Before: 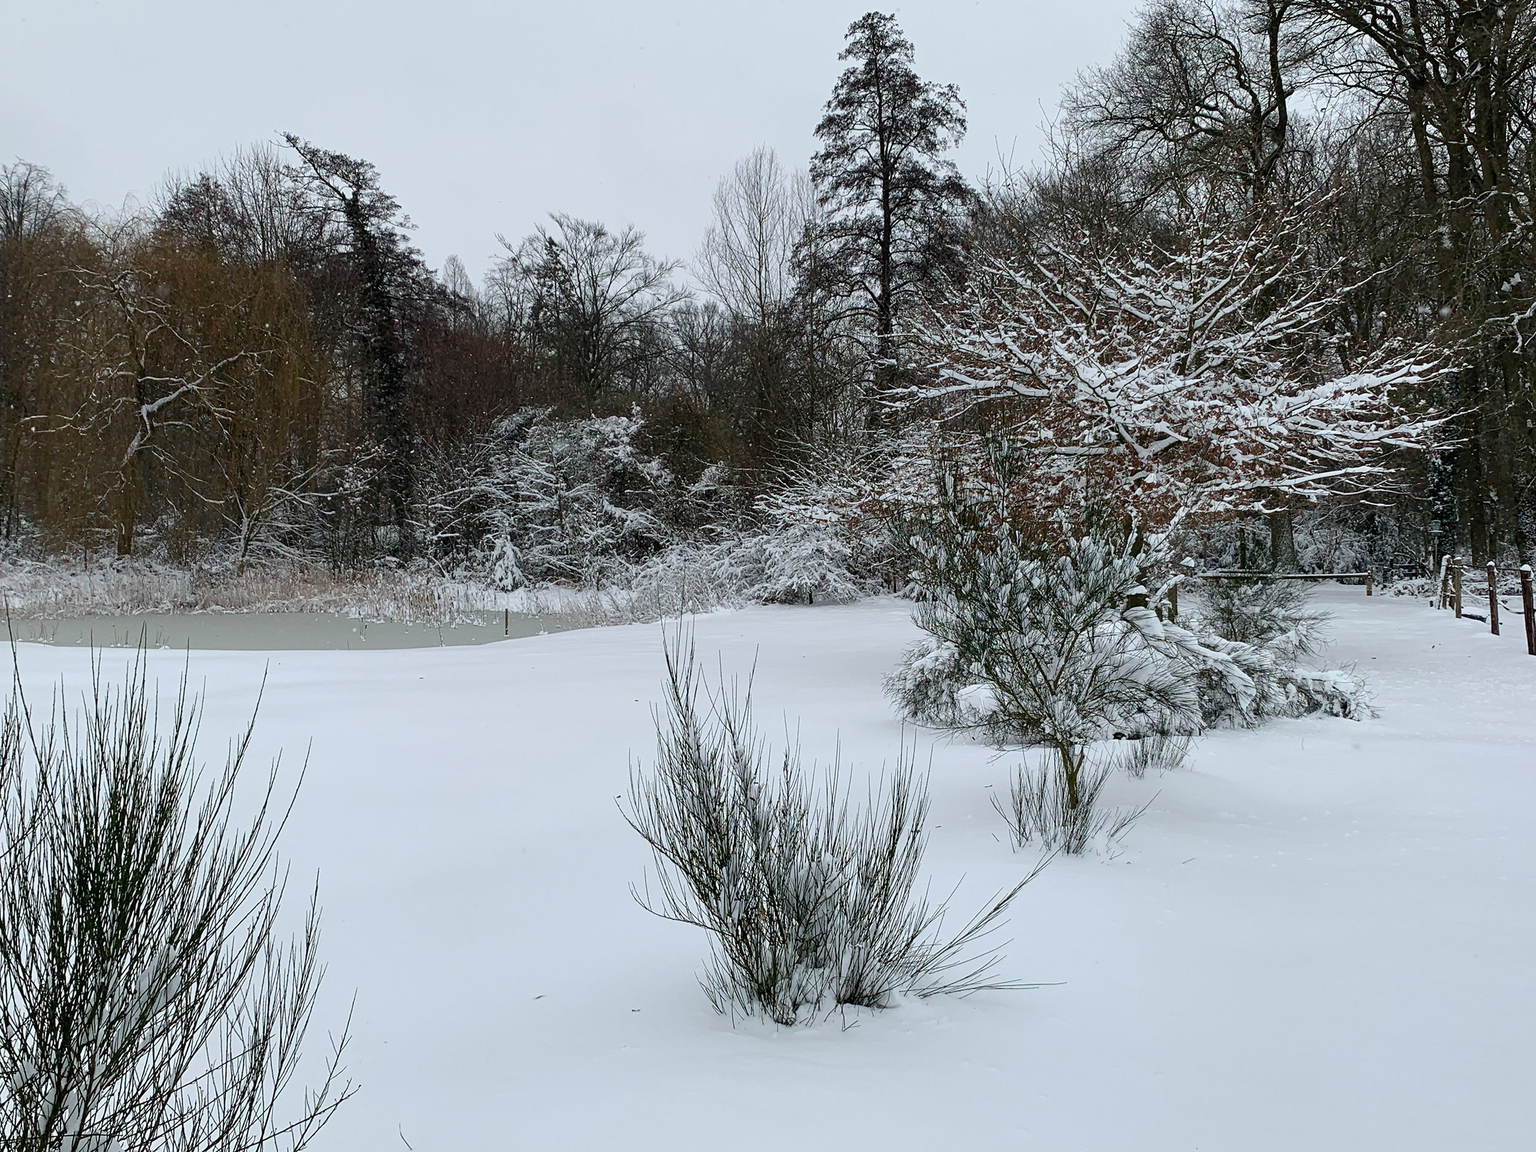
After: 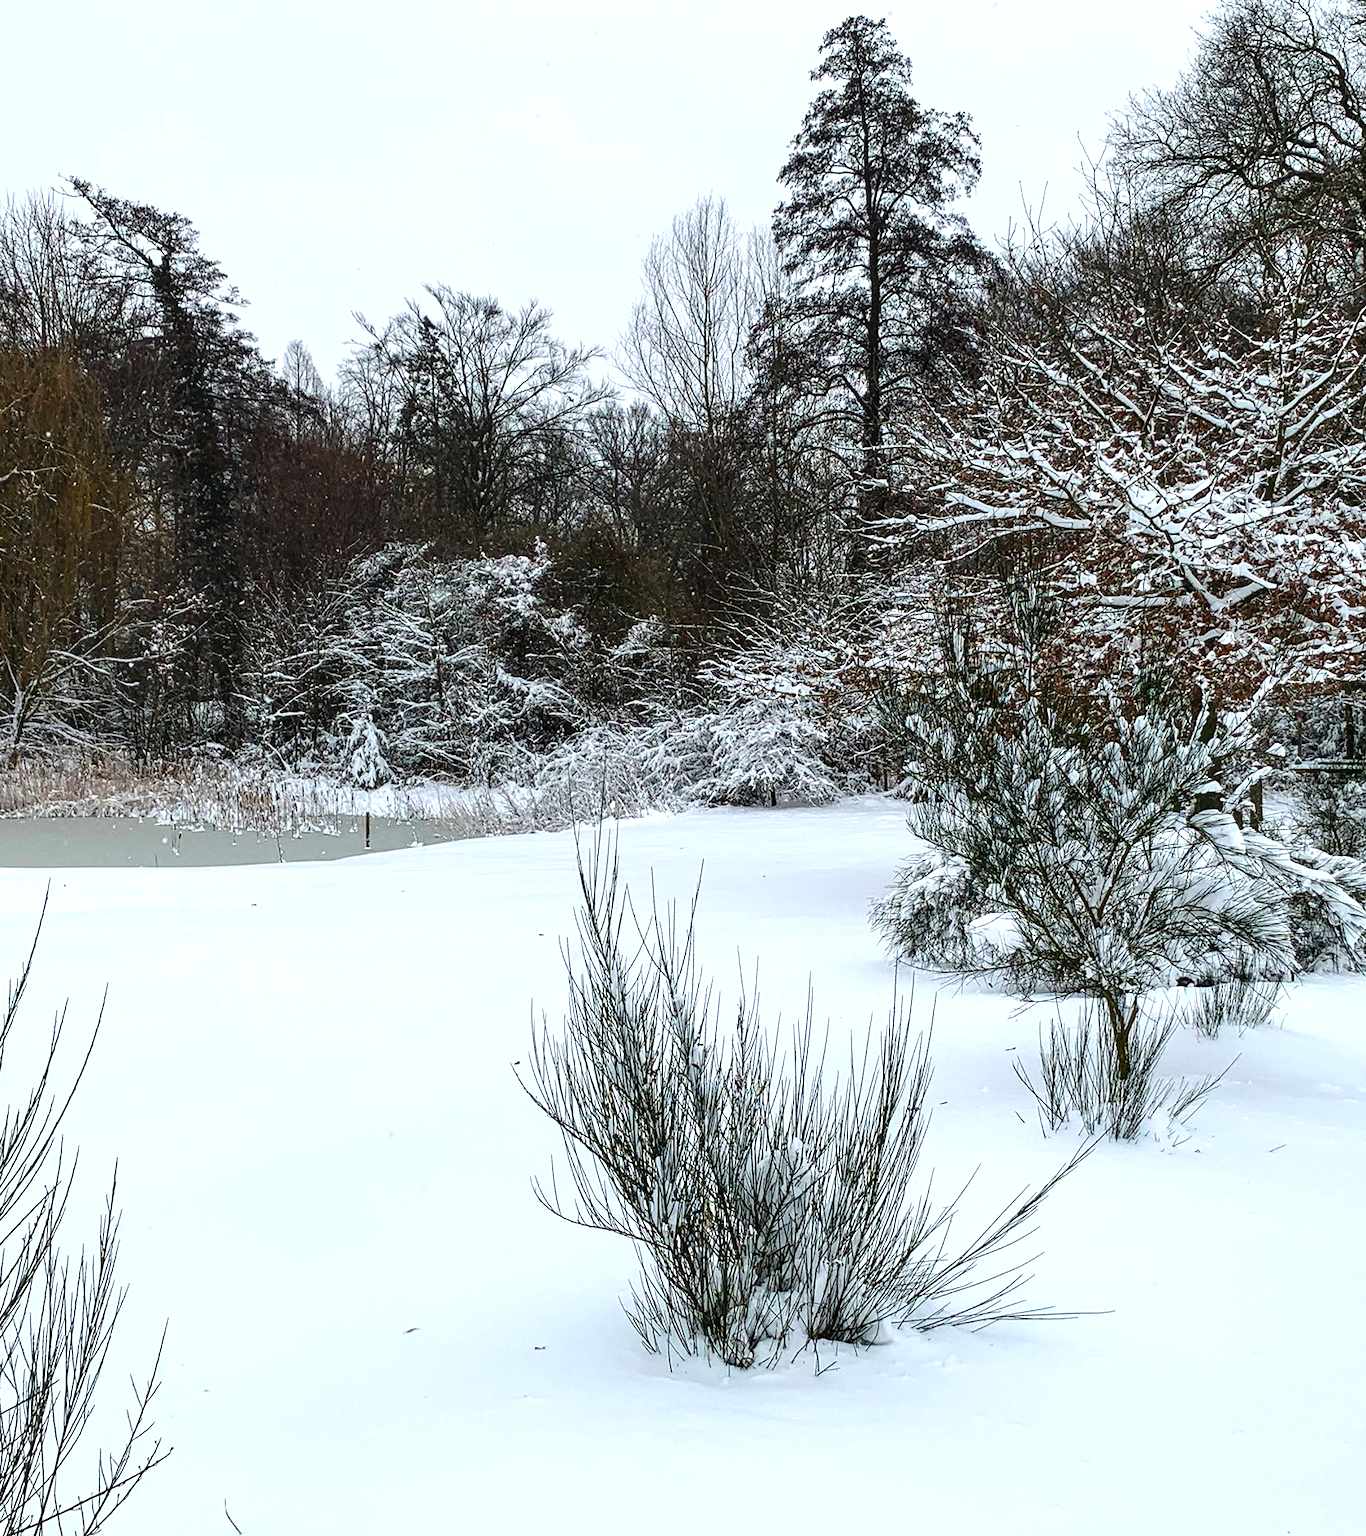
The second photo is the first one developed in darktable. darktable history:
crop and rotate: left 15.075%, right 18.227%
local contrast: on, module defaults
tone equalizer: -8 EV -0.726 EV, -7 EV -0.686 EV, -6 EV -0.629 EV, -5 EV -0.394 EV, -3 EV 0.383 EV, -2 EV 0.6 EV, -1 EV 0.698 EV, +0 EV 0.742 EV, edges refinement/feathering 500, mask exposure compensation -1.25 EV, preserve details no
color balance rgb: perceptual saturation grading › global saturation 25.653%, global vibrance 20%
